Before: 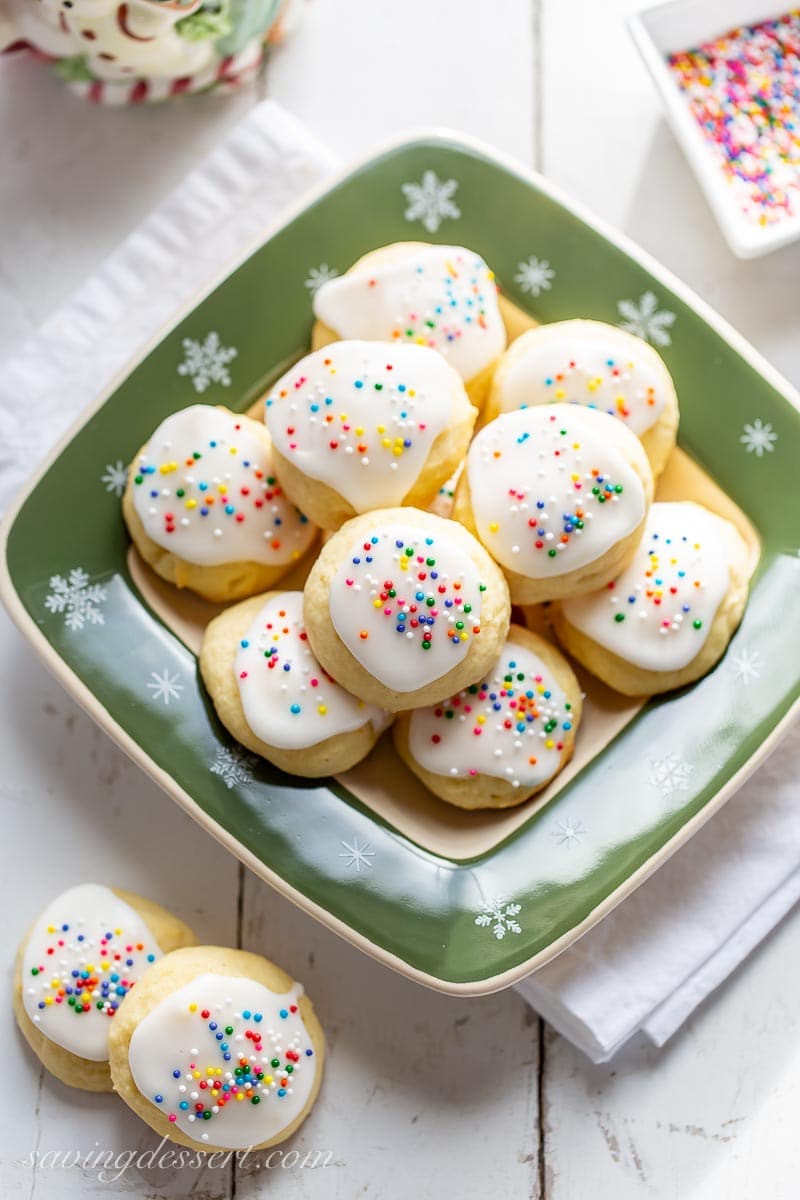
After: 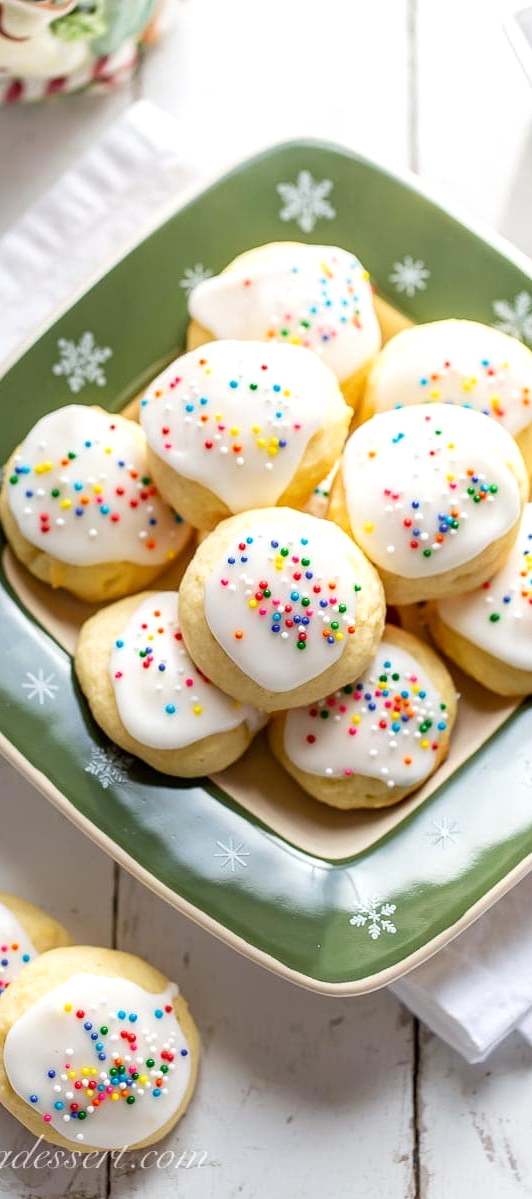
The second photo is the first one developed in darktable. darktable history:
exposure: exposure 0.177 EV, compensate highlight preservation false
crop and rotate: left 15.637%, right 17.747%
color correction: highlights a* -0.097, highlights b* 0.136
